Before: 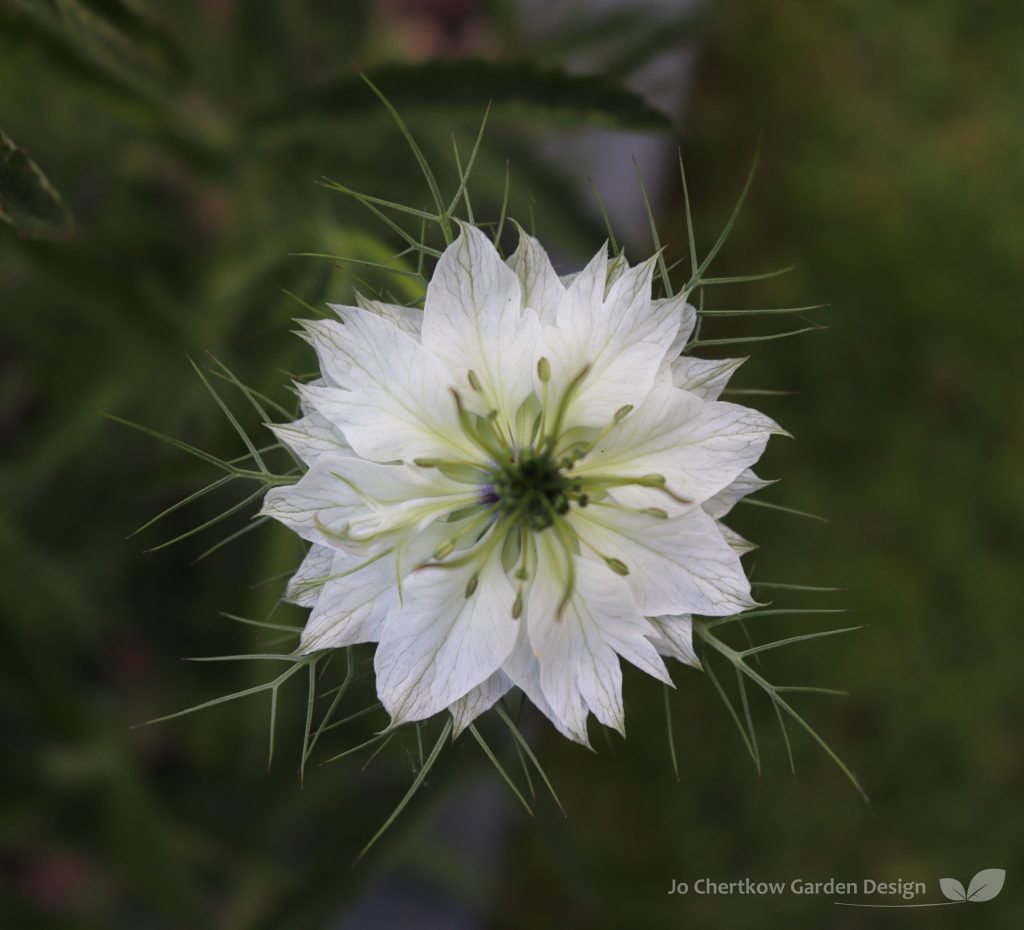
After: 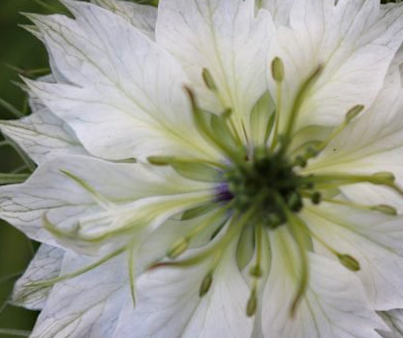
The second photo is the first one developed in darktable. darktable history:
haze removal: compatibility mode true, adaptive false
crop: left 30%, top 30%, right 30%, bottom 30%
rotate and perspective: rotation -0.013°, lens shift (vertical) -0.027, lens shift (horizontal) 0.178, crop left 0.016, crop right 0.989, crop top 0.082, crop bottom 0.918
